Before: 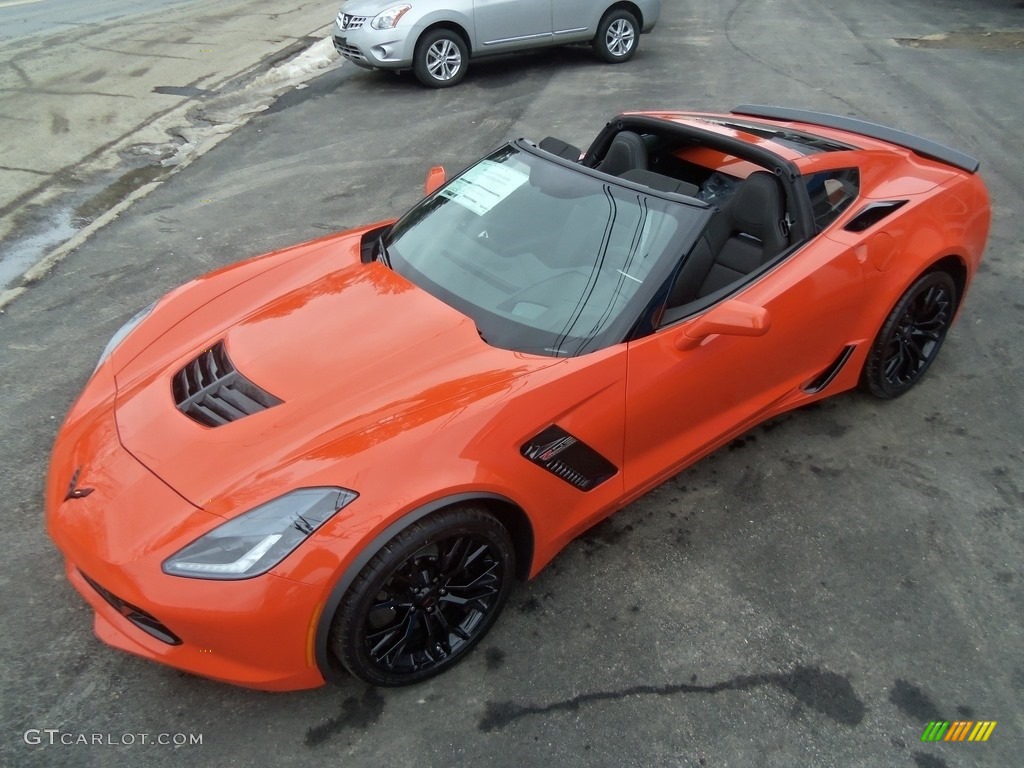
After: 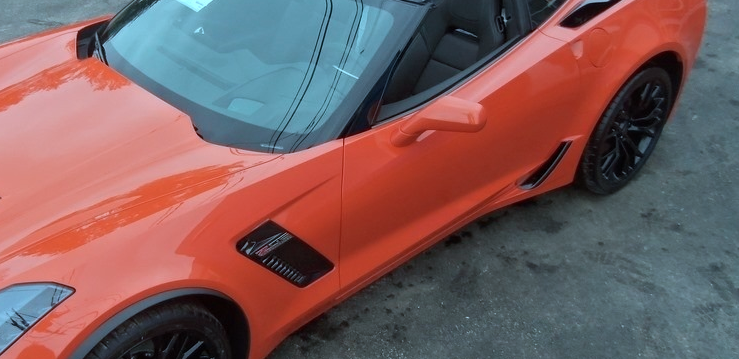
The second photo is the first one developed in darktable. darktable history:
crop and rotate: left 27.798%, top 26.626%, bottom 26.557%
tone equalizer: edges refinement/feathering 500, mask exposure compensation -1.57 EV, preserve details no
color correction: highlights a* -10.6, highlights b* -19.11
